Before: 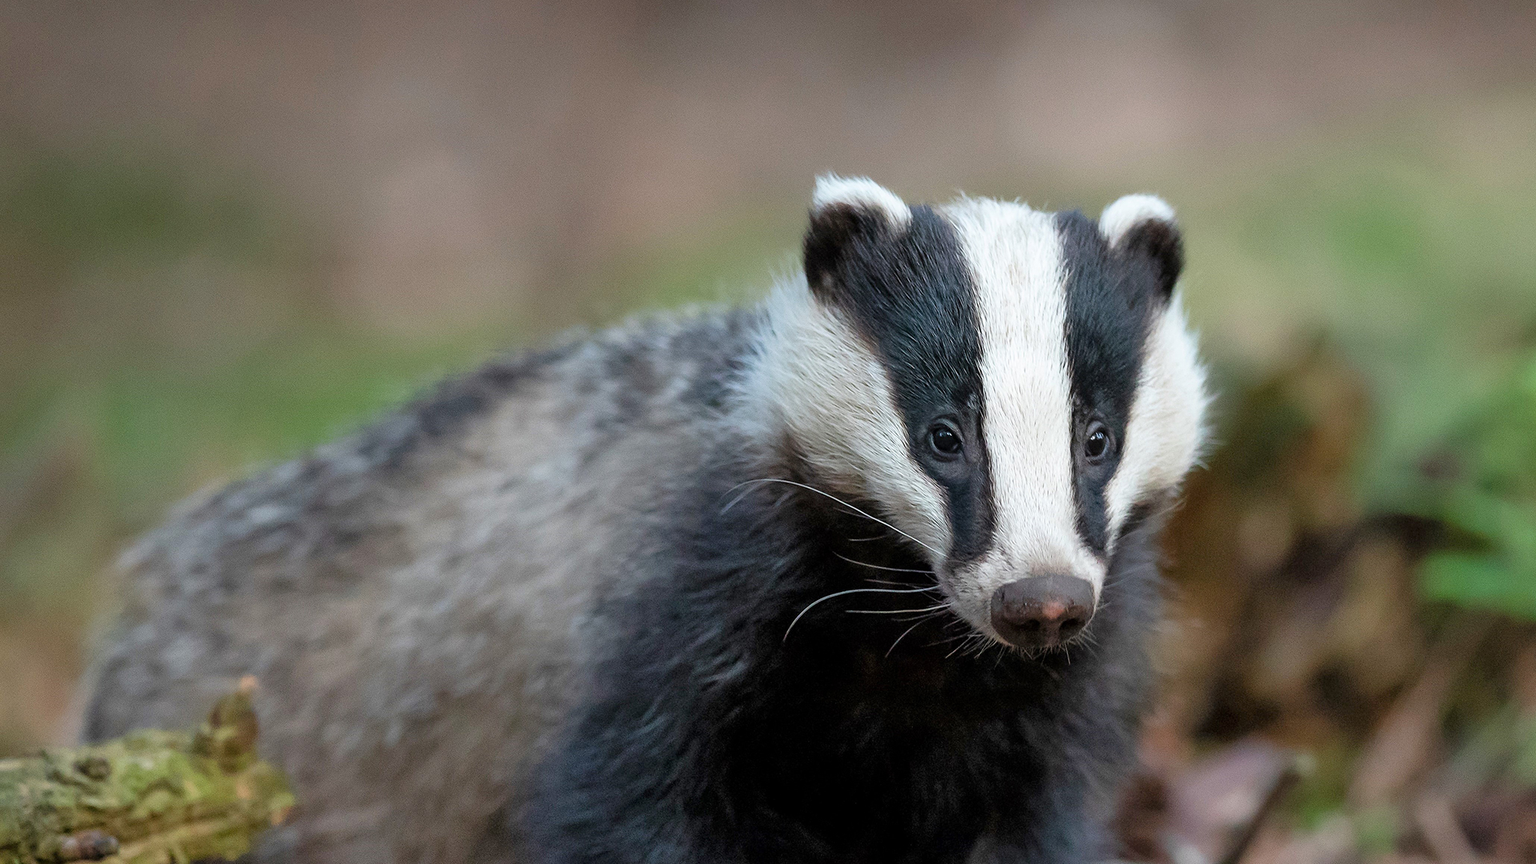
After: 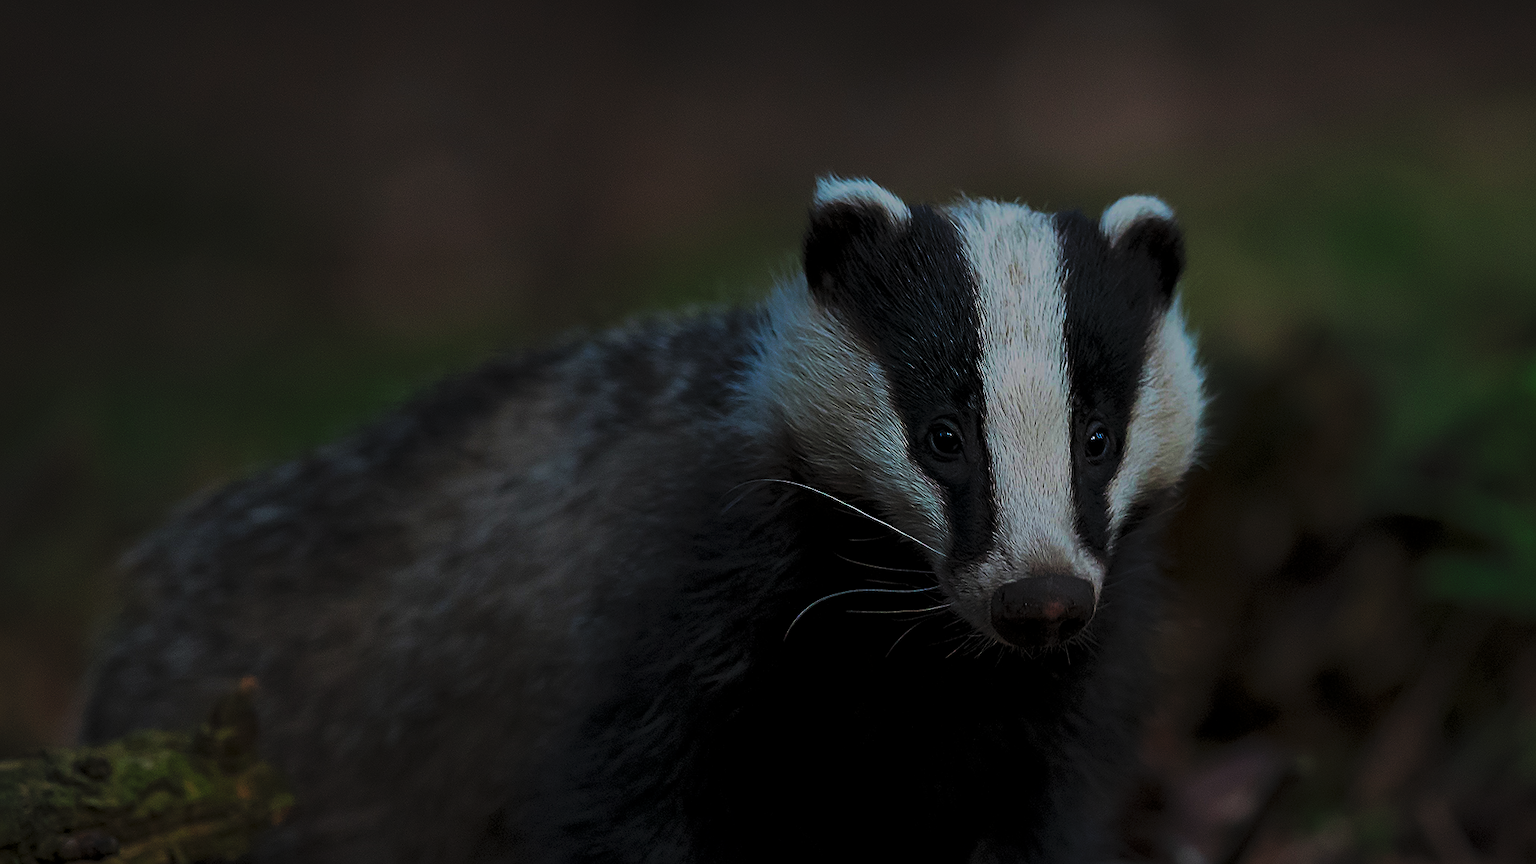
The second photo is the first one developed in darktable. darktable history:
filmic rgb: black relative exposure -7.73 EV, white relative exposure 4.45 EV, target black luminance 0%, hardness 3.76, latitude 50.52%, contrast 1.077, highlights saturation mix 9.01%, shadows ↔ highlights balance -0.253%, color science v6 (2022)
sharpen: on, module defaults
tone curve: curves: ch0 [(0, 0) (0.765, 0.349) (1, 1)], preserve colors none
